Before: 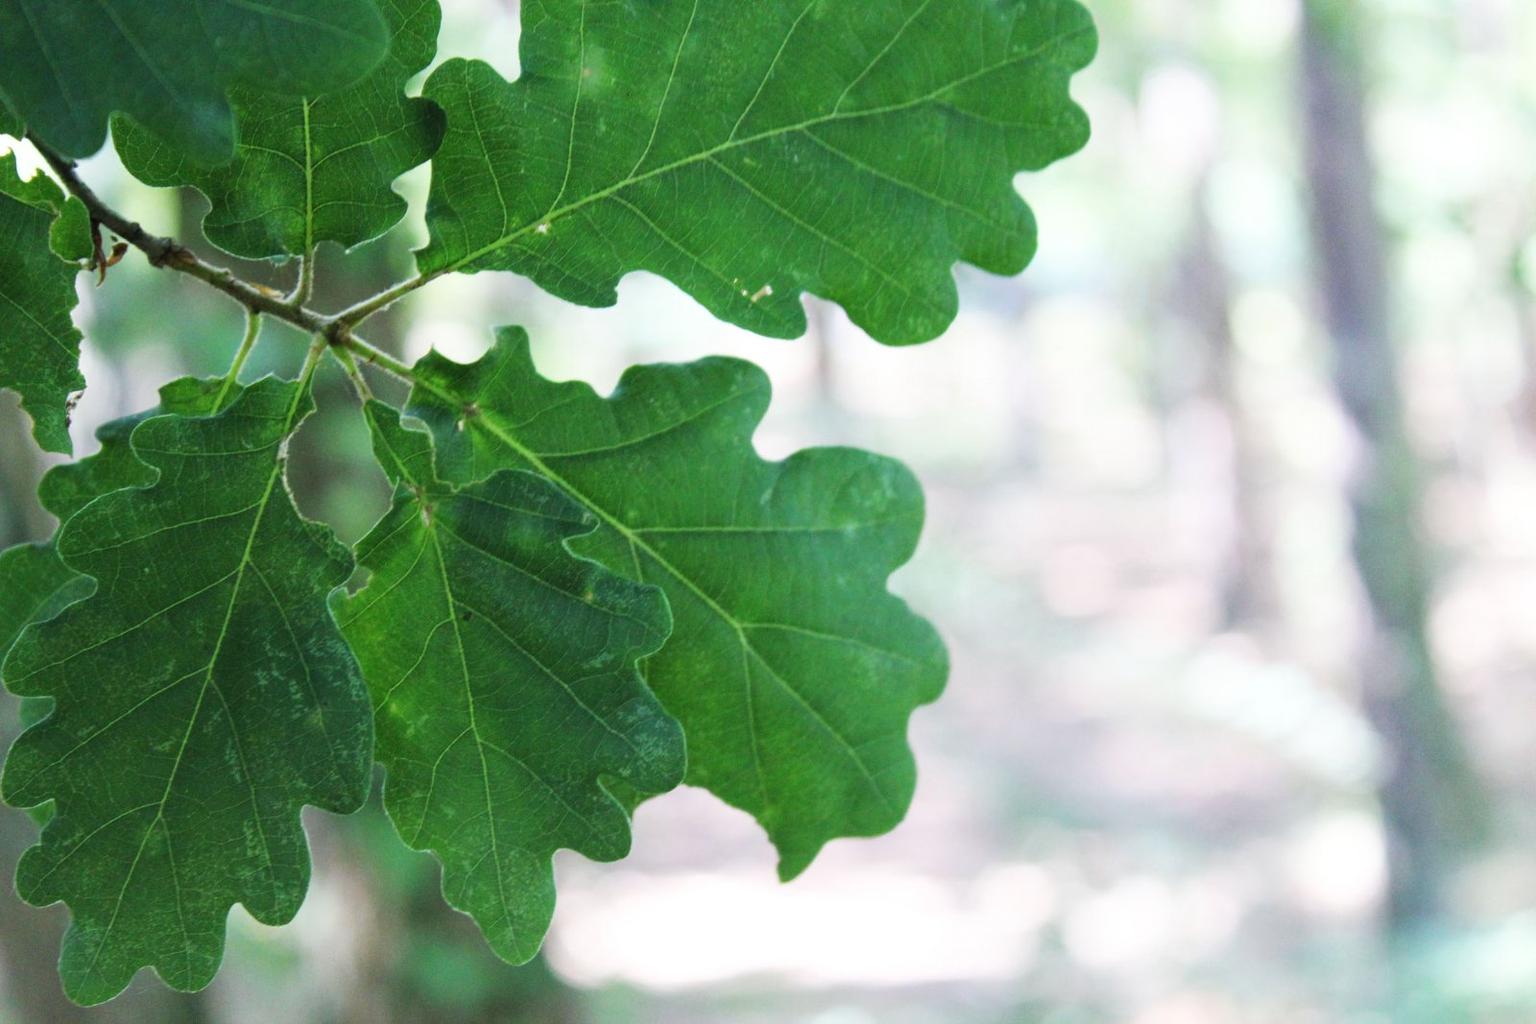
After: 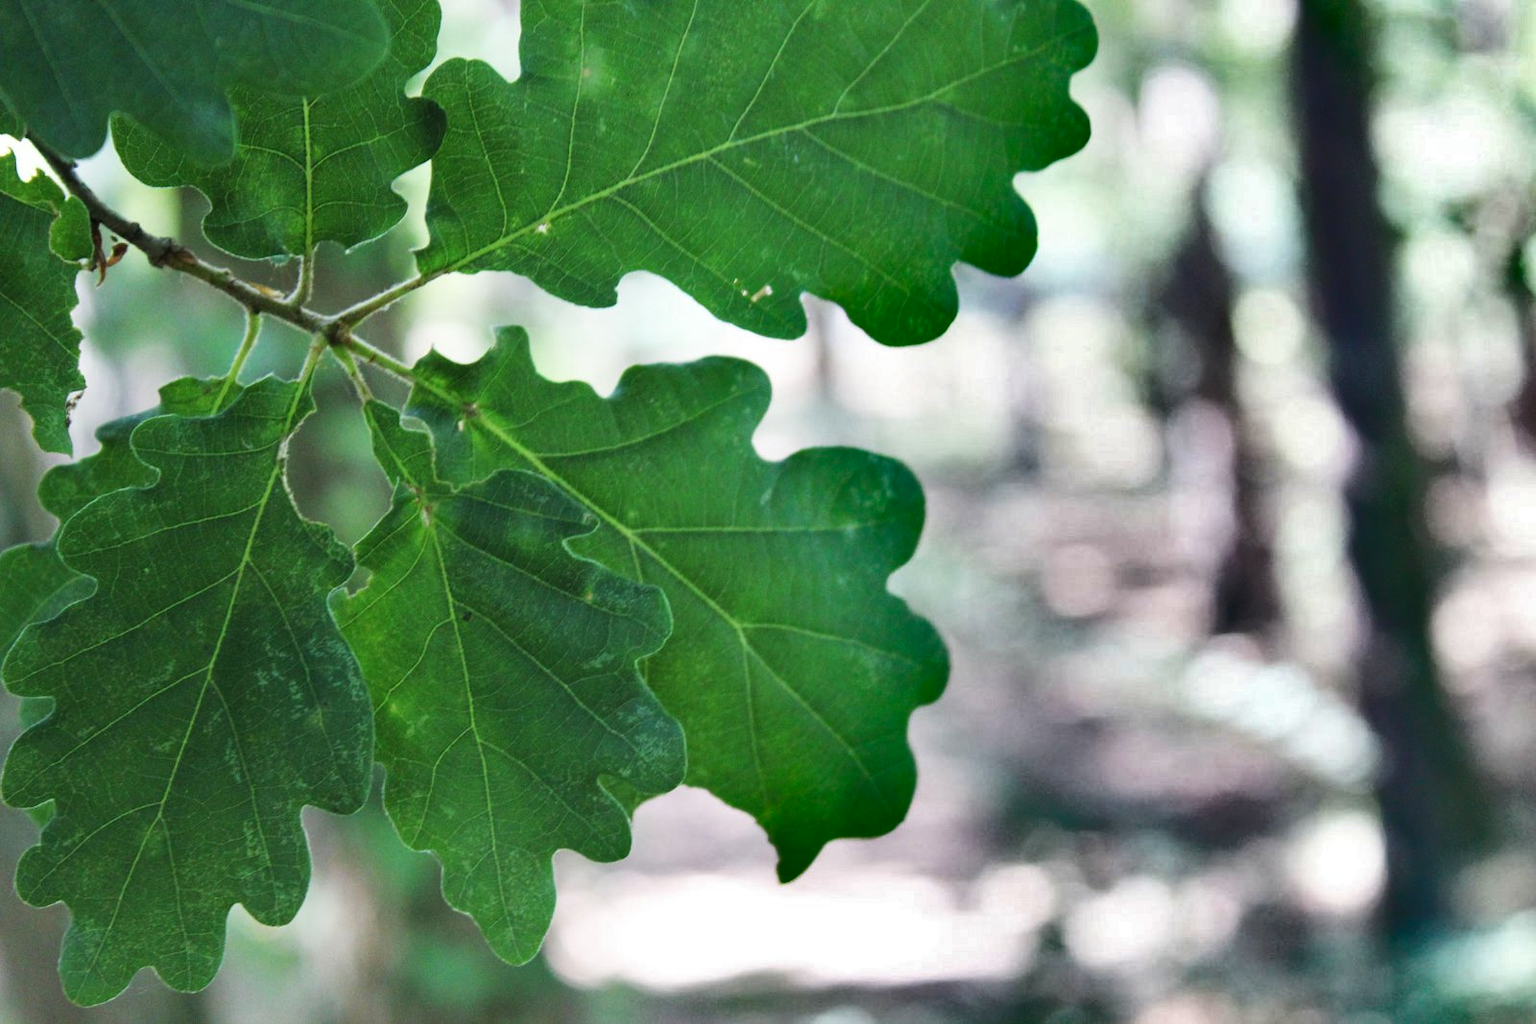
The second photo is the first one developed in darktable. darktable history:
shadows and highlights: shadows 19.13, highlights -85.38, soften with gaussian
